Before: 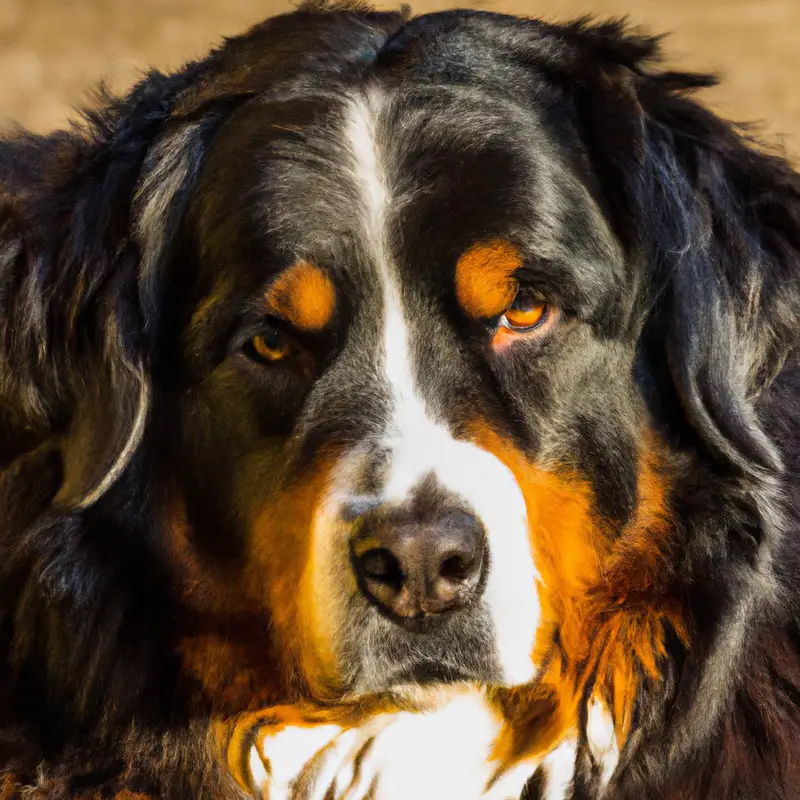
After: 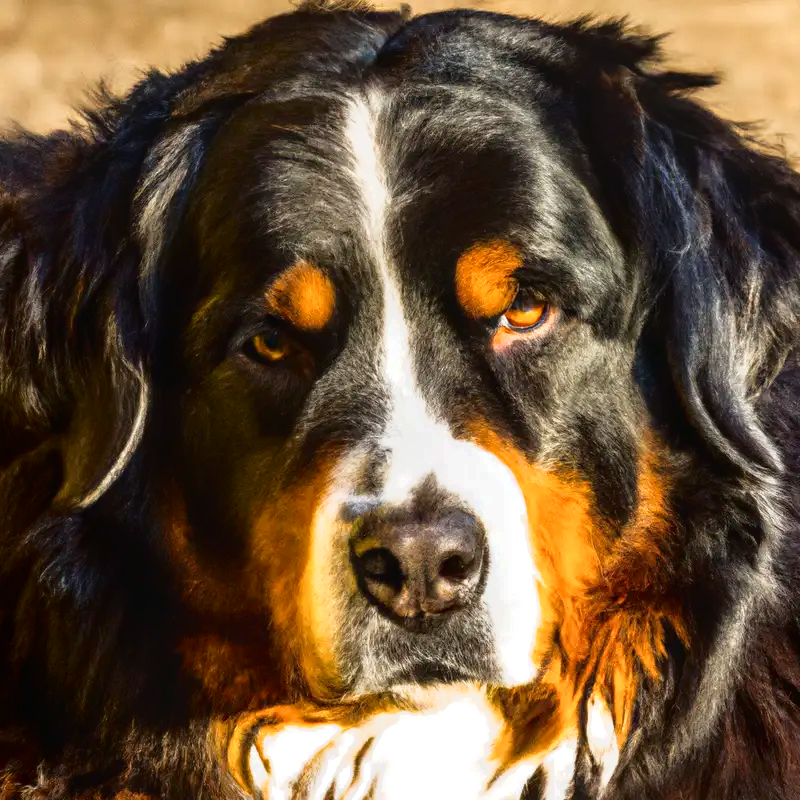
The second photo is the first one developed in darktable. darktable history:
shadows and highlights: shadows -60.52, white point adjustment -5.16, highlights 60.23
local contrast: detail 109%
exposure: black level correction 0.001, exposure 0.499 EV, compensate highlight preservation false
